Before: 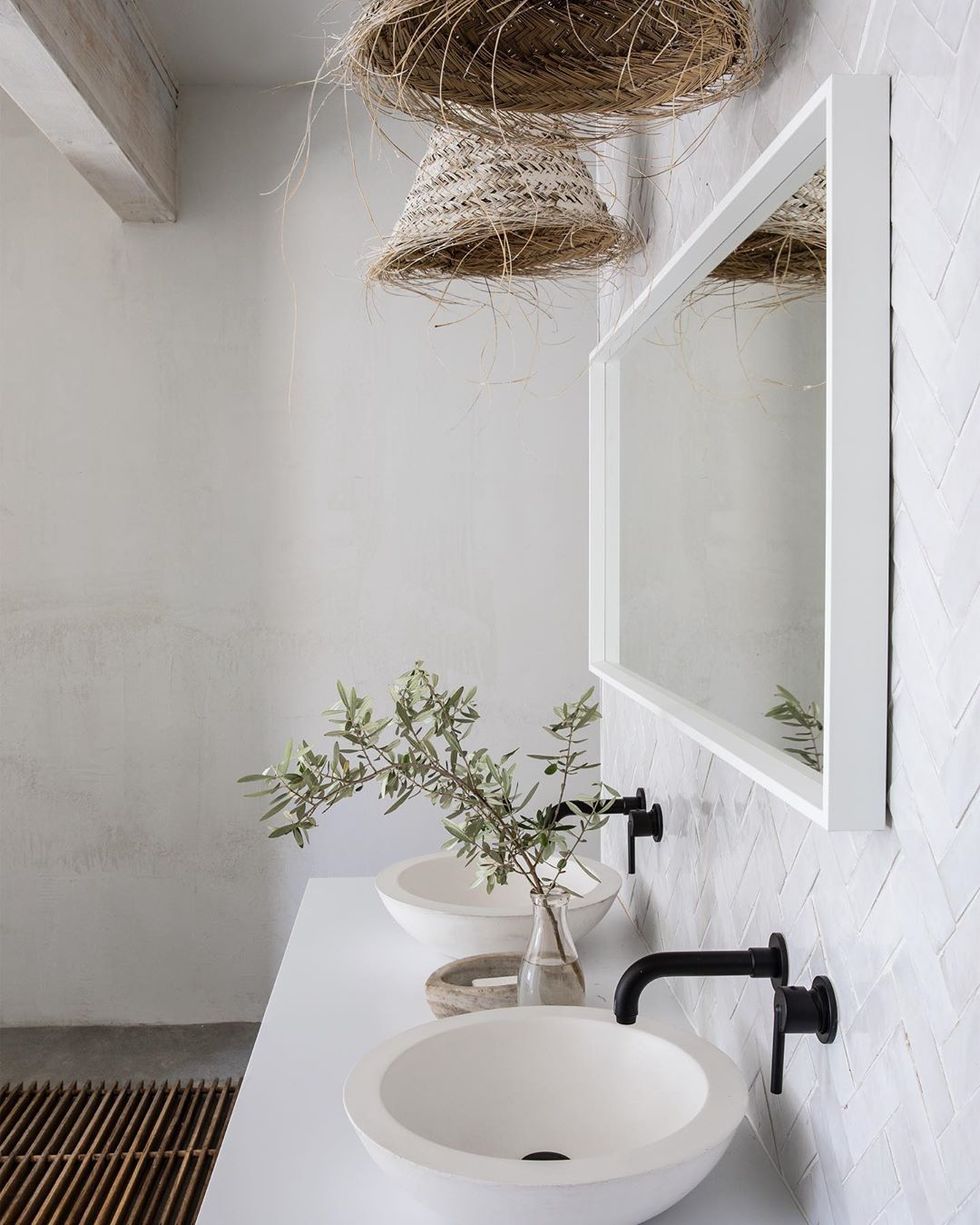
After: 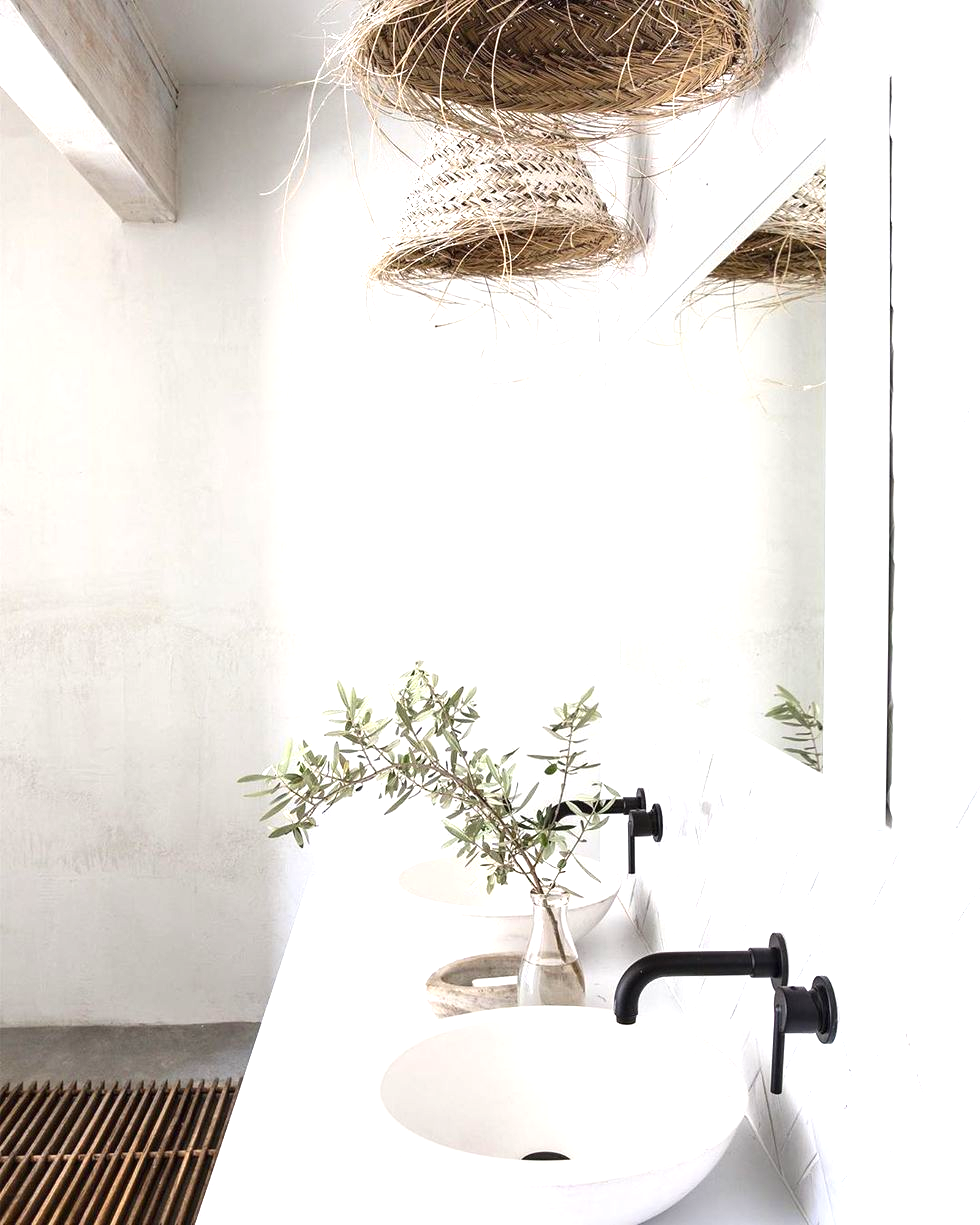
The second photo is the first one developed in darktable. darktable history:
exposure: black level correction 0, exposure 1.095 EV, compensate highlight preservation false
color zones: curves: ch0 [(0, 0.5) (0.143, 0.5) (0.286, 0.5) (0.429, 0.5) (0.571, 0.5) (0.714, 0.476) (0.857, 0.5) (1, 0.5)]; ch2 [(0, 0.5) (0.143, 0.5) (0.286, 0.5) (0.429, 0.5) (0.571, 0.5) (0.714, 0.487) (0.857, 0.5) (1, 0.5)]
